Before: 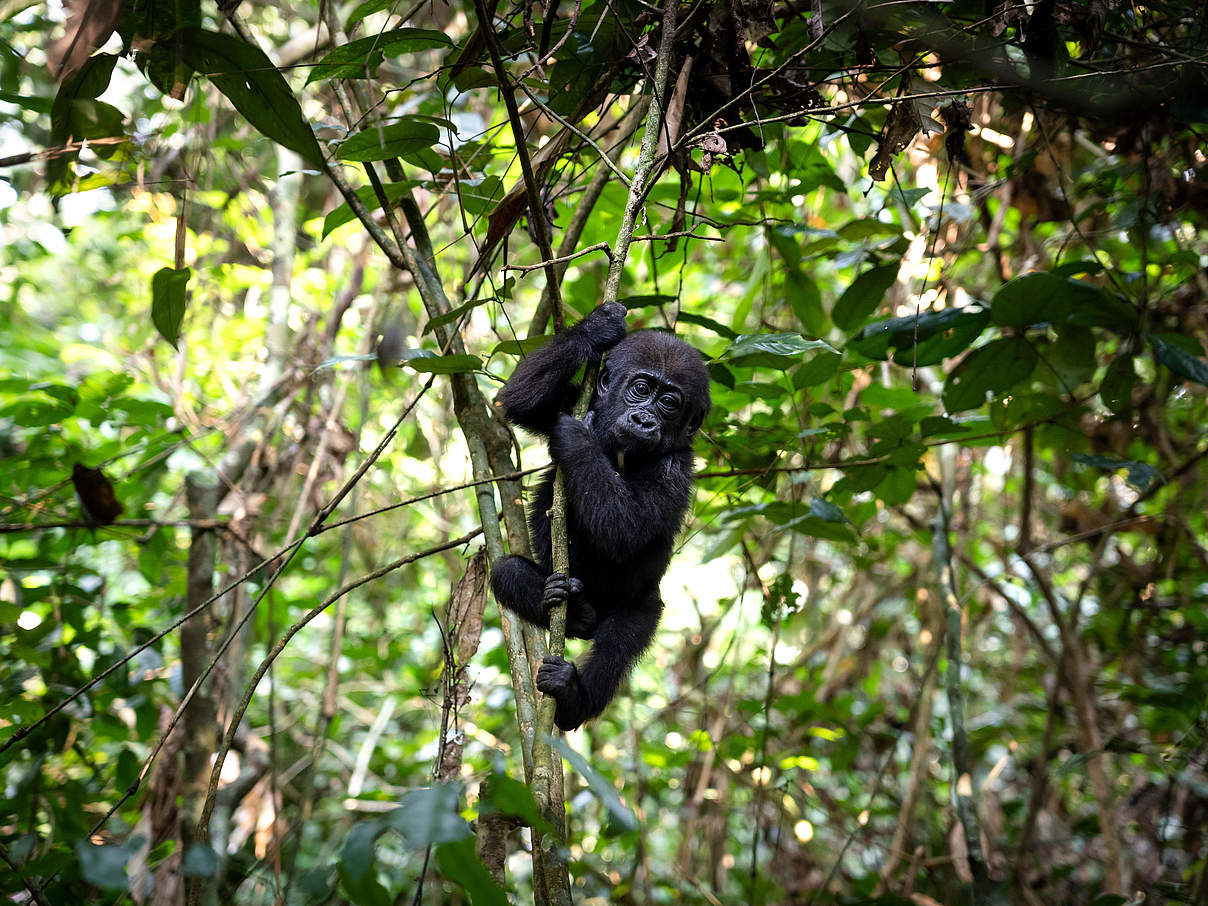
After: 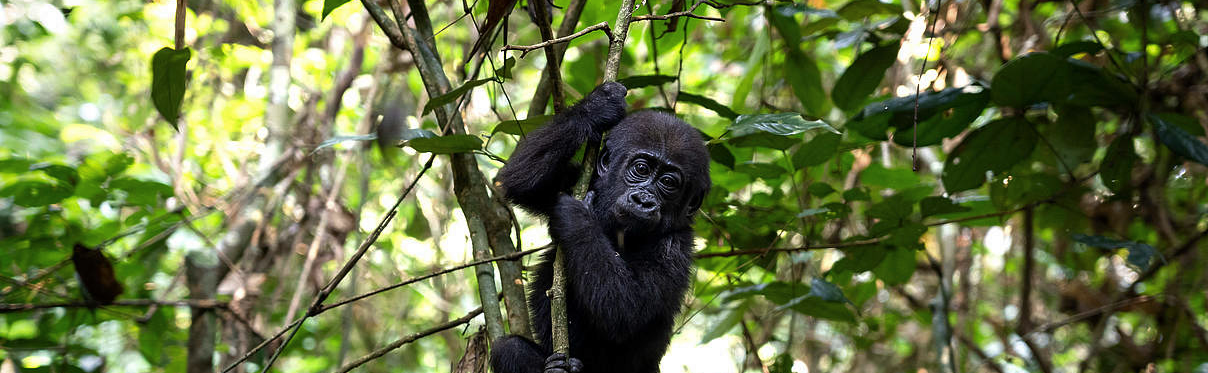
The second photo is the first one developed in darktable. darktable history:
tone curve: curves: ch0 [(0, 0) (0.8, 0.757) (1, 1)], color space Lab, linked channels, preserve colors none
exposure: exposure -0.004 EV, compensate highlight preservation false
crop and rotate: top 24.286%, bottom 34.525%
